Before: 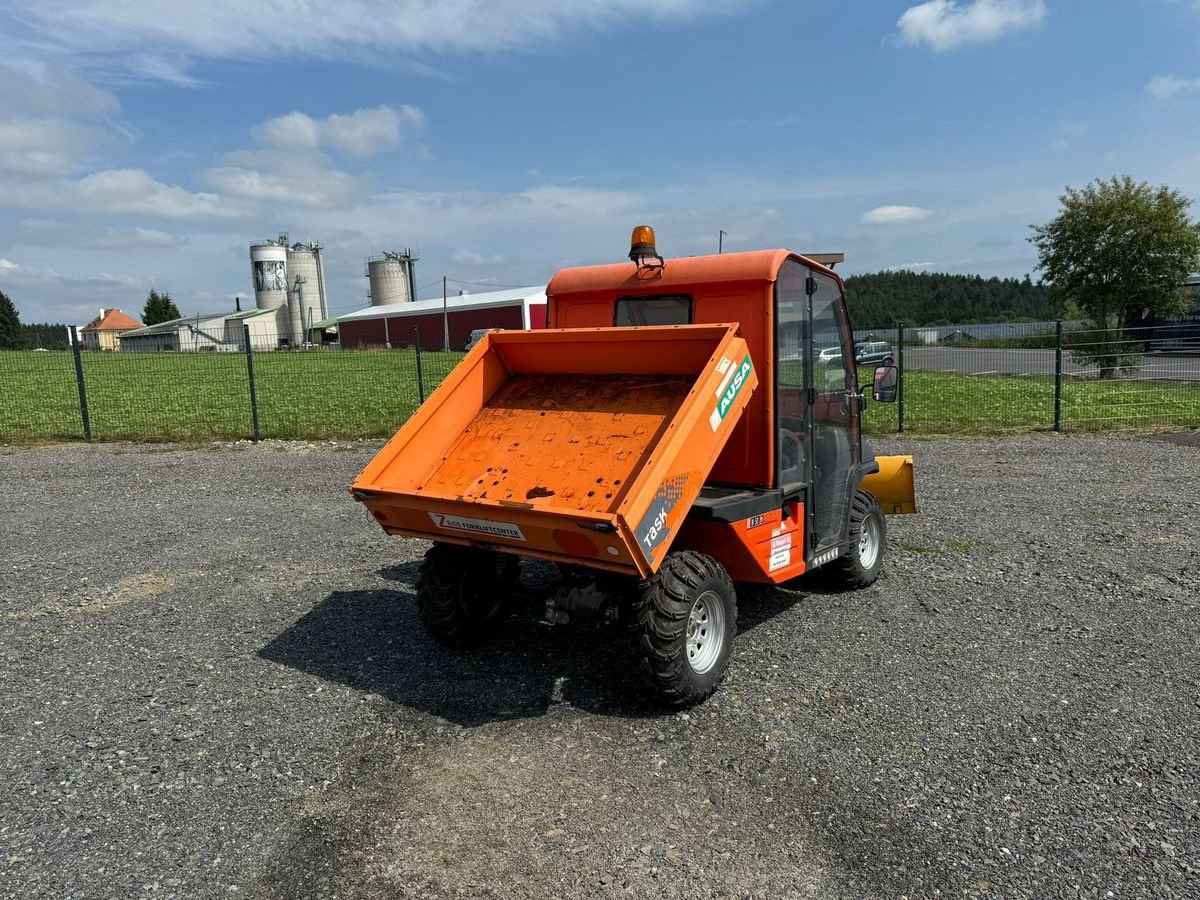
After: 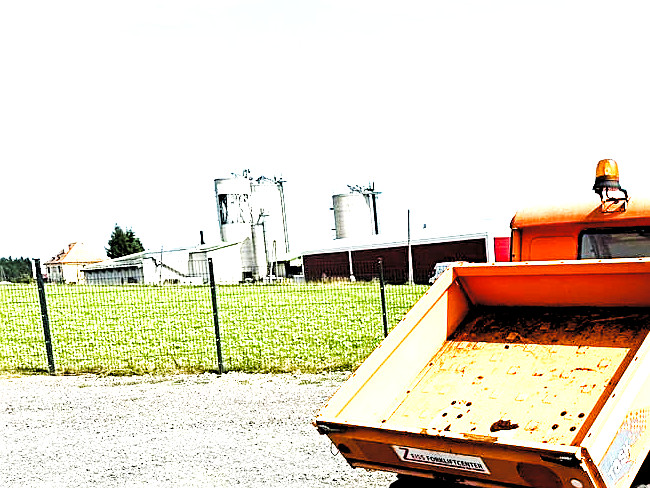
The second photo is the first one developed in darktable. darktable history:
color balance rgb: perceptual saturation grading › global saturation 25.893%, perceptual saturation grading › highlights -50.101%, perceptual saturation grading › shadows 30.678%, global vibrance 24.996%, contrast 19.438%
exposure: exposure 1.145 EV, compensate exposure bias true, compensate highlight preservation false
sharpen: on, module defaults
contrast brightness saturation: contrast -0.153, brightness 0.052, saturation -0.13
crop and rotate: left 3.056%, top 7.476%, right 42.74%, bottom 38.253%
base curve: curves: ch0 [(0, 0) (0.007, 0.004) (0.027, 0.03) (0.046, 0.07) (0.207, 0.54) (0.442, 0.872) (0.673, 0.972) (1, 1)], preserve colors none
levels: levels [0.182, 0.542, 0.902]
